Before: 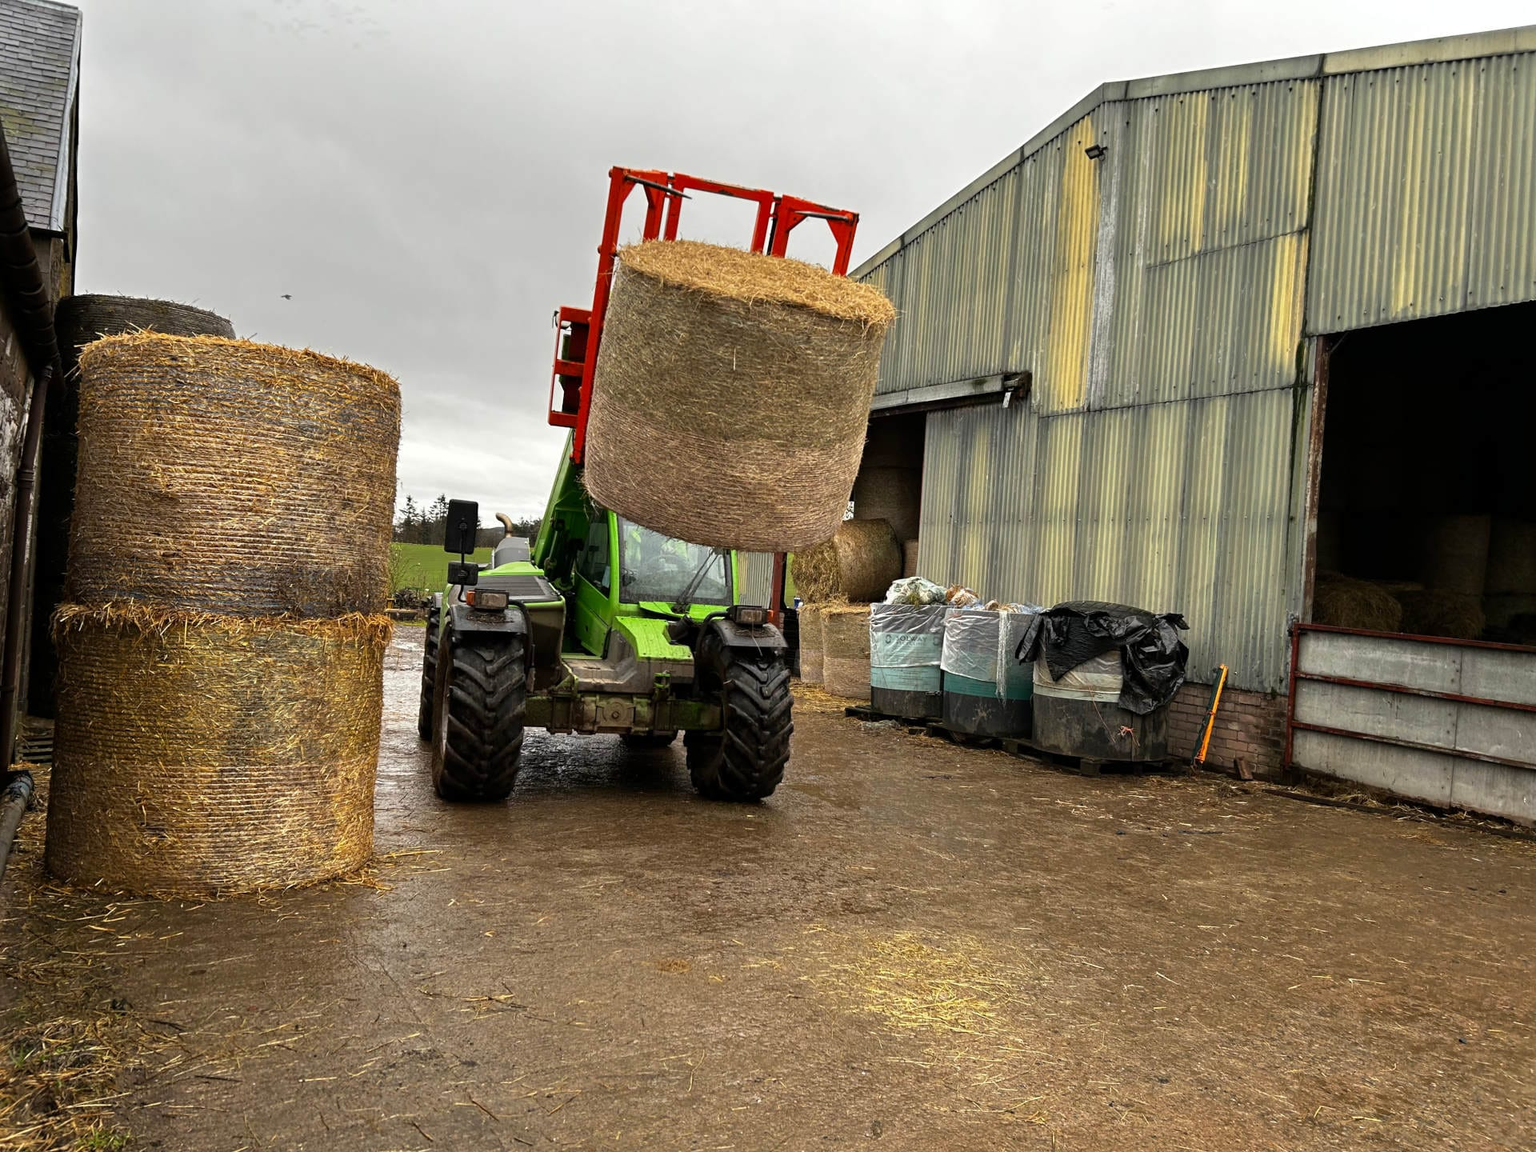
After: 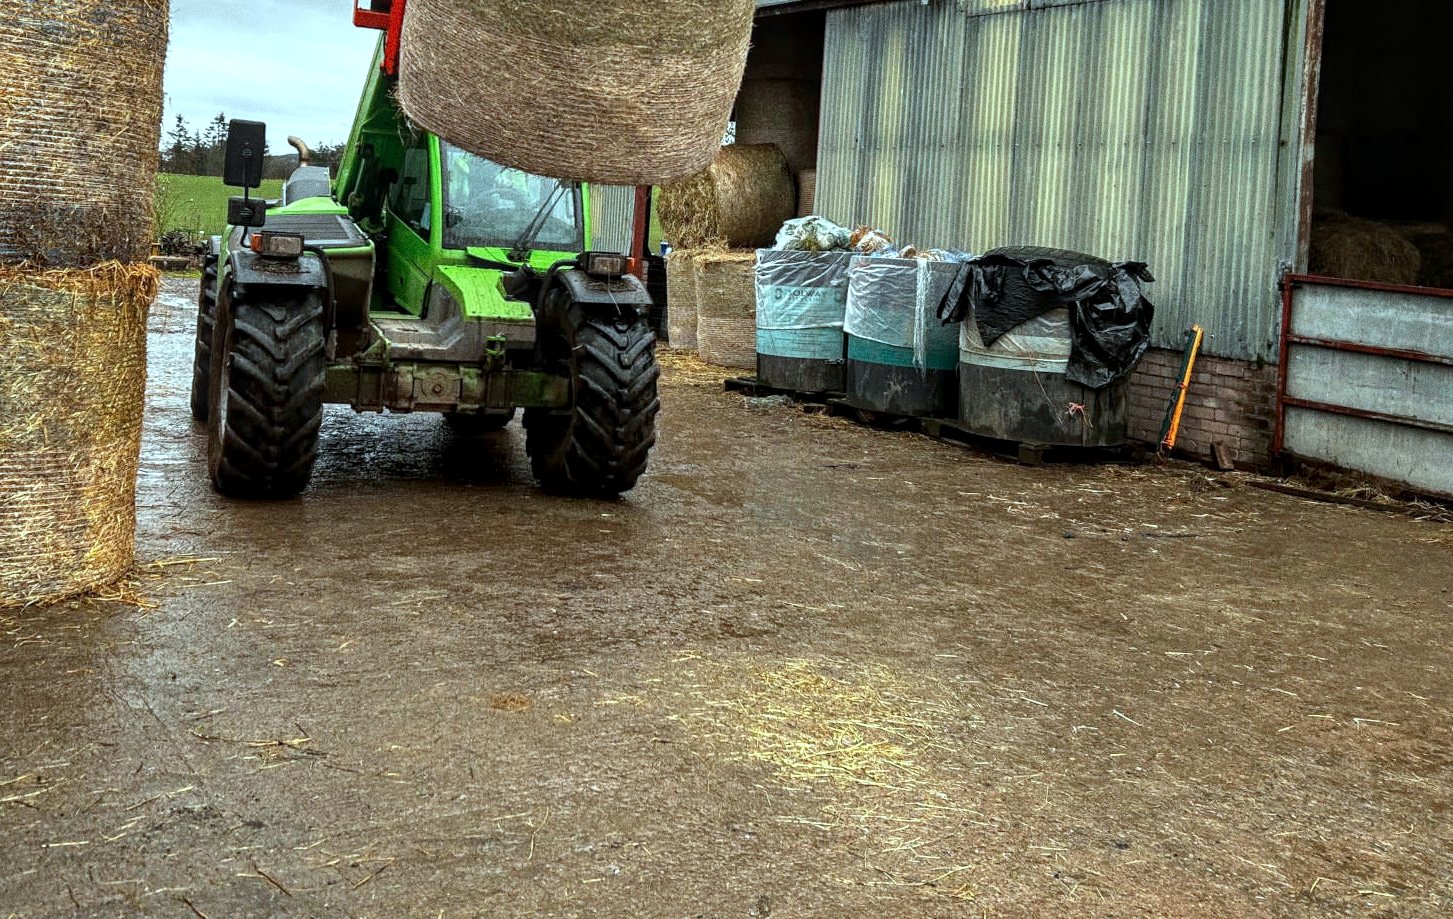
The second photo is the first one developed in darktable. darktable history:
contrast brightness saturation: contrast 0.04, saturation 0.07
grain: coarseness 11.82 ISO, strength 36.67%, mid-tones bias 74.17%
local contrast: on, module defaults
color correction: highlights a* -11.71, highlights b* -15.58
exposure: exposure 0.207 EV, compensate highlight preservation false
crop and rotate: left 17.299%, top 35.115%, right 7.015%, bottom 1.024%
